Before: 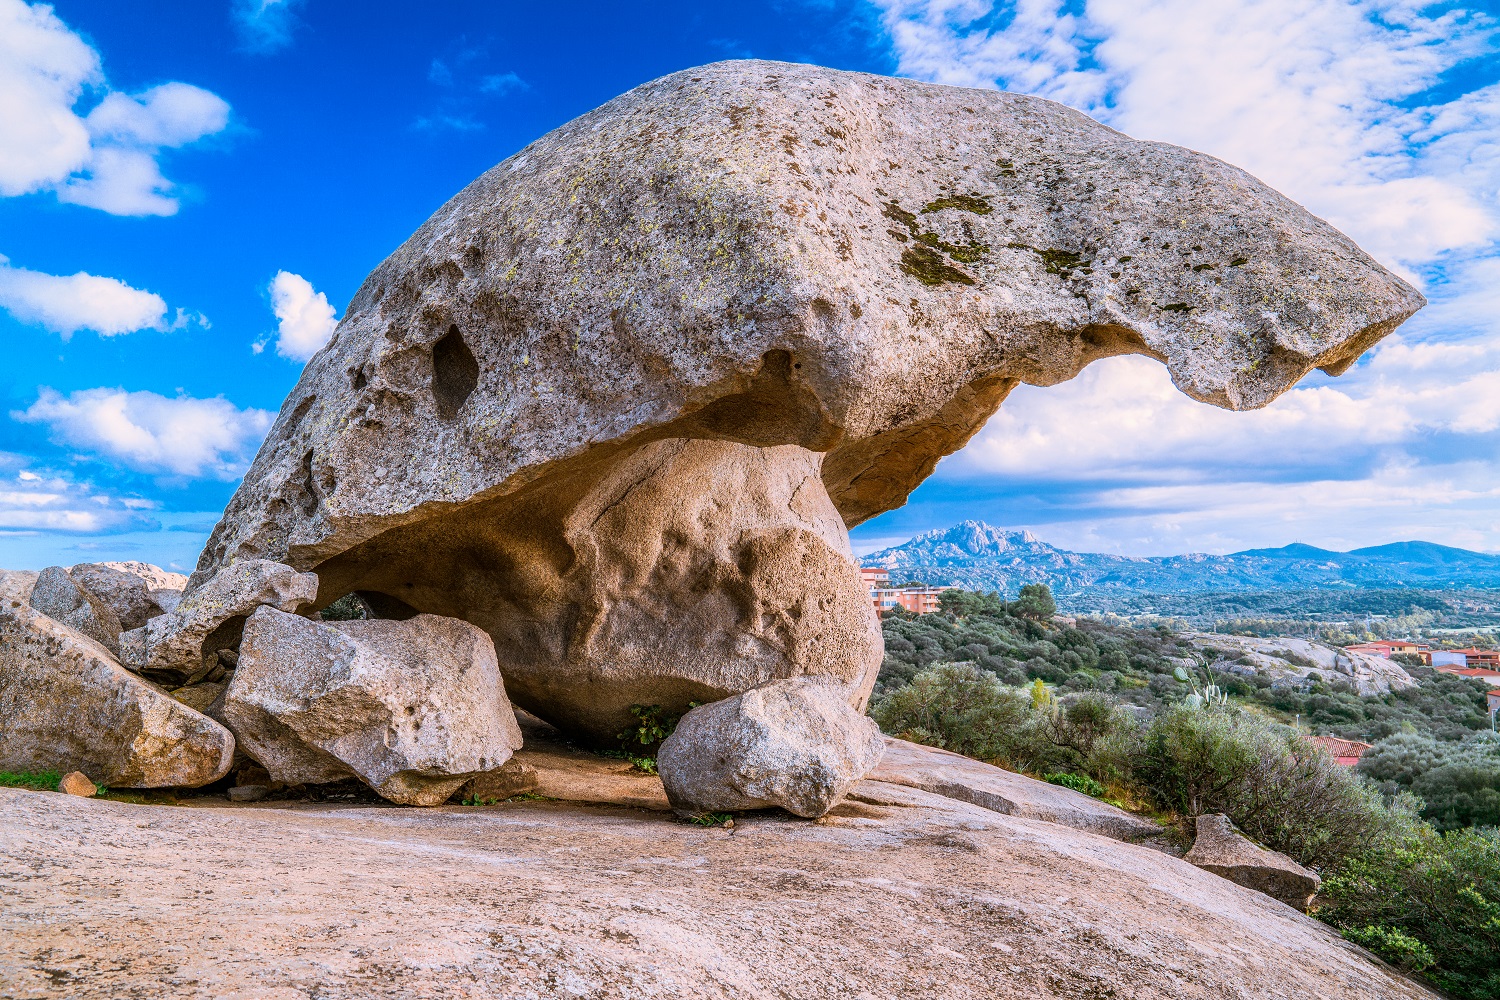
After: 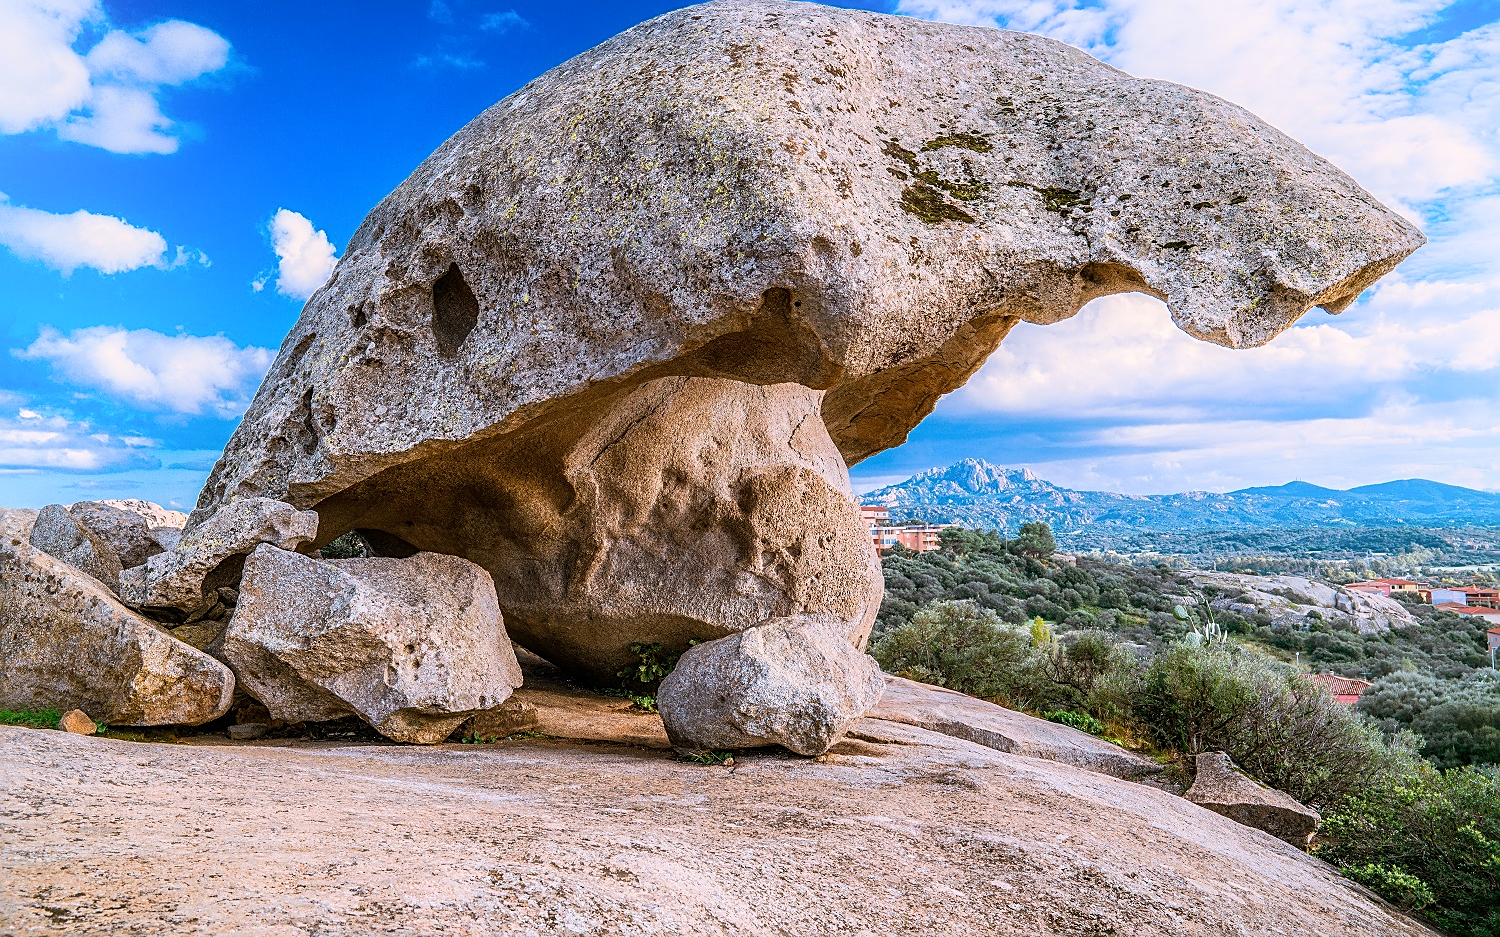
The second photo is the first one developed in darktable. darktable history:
sharpen: on, module defaults
crop and rotate: top 6.25%
shadows and highlights: shadows -24.28, highlights 49.77, soften with gaussian
